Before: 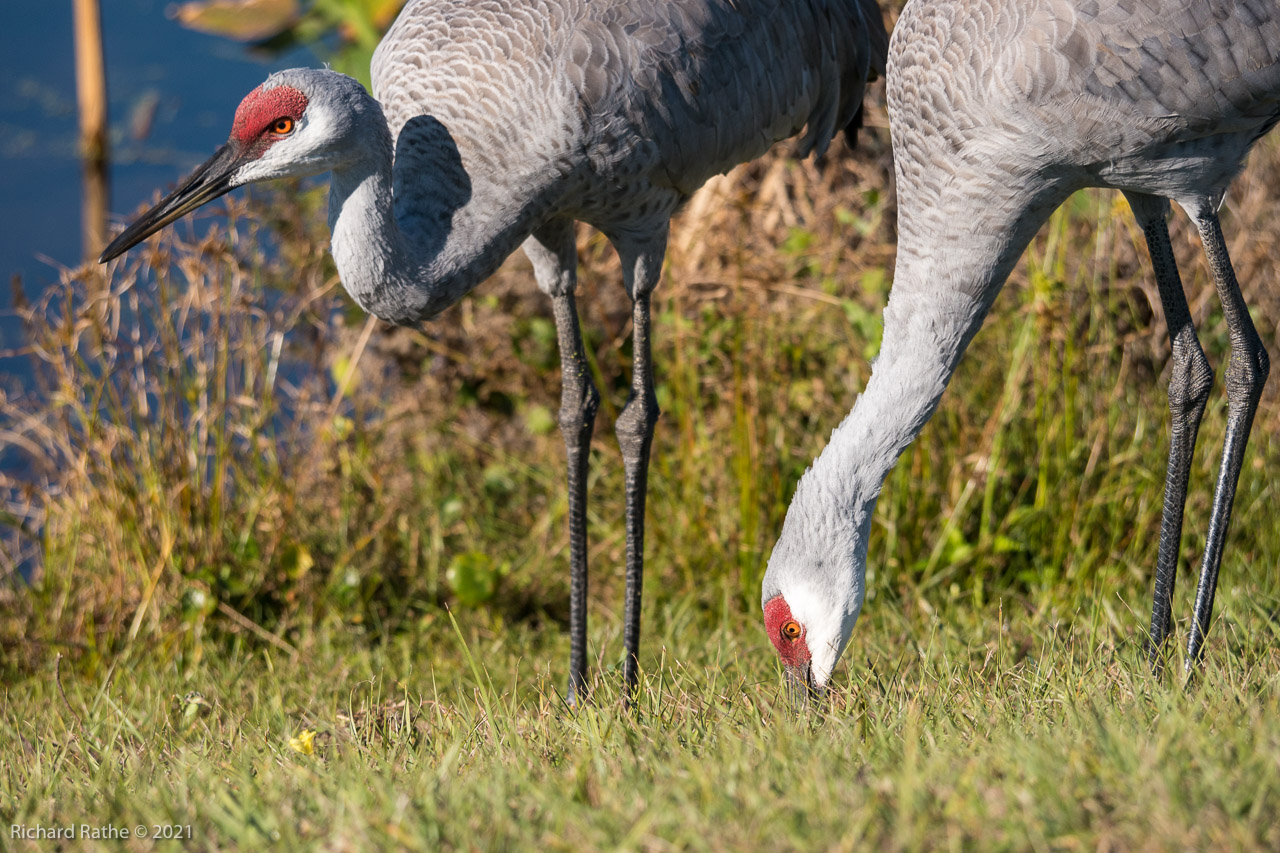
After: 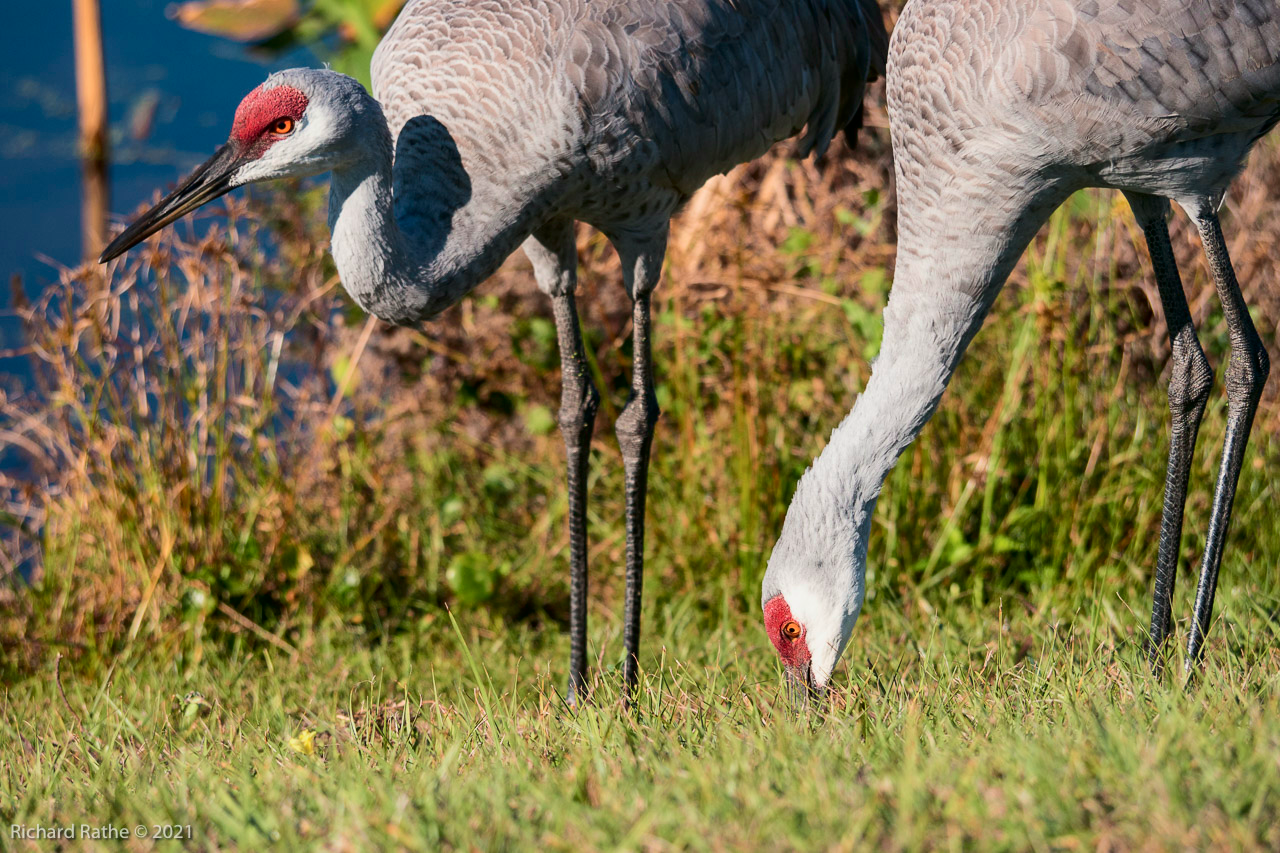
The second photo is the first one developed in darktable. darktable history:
tone curve: curves: ch0 [(0, 0) (0.068, 0.031) (0.175, 0.132) (0.337, 0.304) (0.498, 0.511) (0.748, 0.762) (0.993, 0.954)]; ch1 [(0, 0) (0.294, 0.184) (0.359, 0.34) (0.362, 0.35) (0.43, 0.41) (0.469, 0.453) (0.495, 0.489) (0.54, 0.563) (0.612, 0.641) (1, 1)]; ch2 [(0, 0) (0.431, 0.419) (0.495, 0.502) (0.524, 0.534) (0.557, 0.56) (0.634, 0.654) (0.728, 0.722) (1, 1)], color space Lab, independent channels, preserve colors none
